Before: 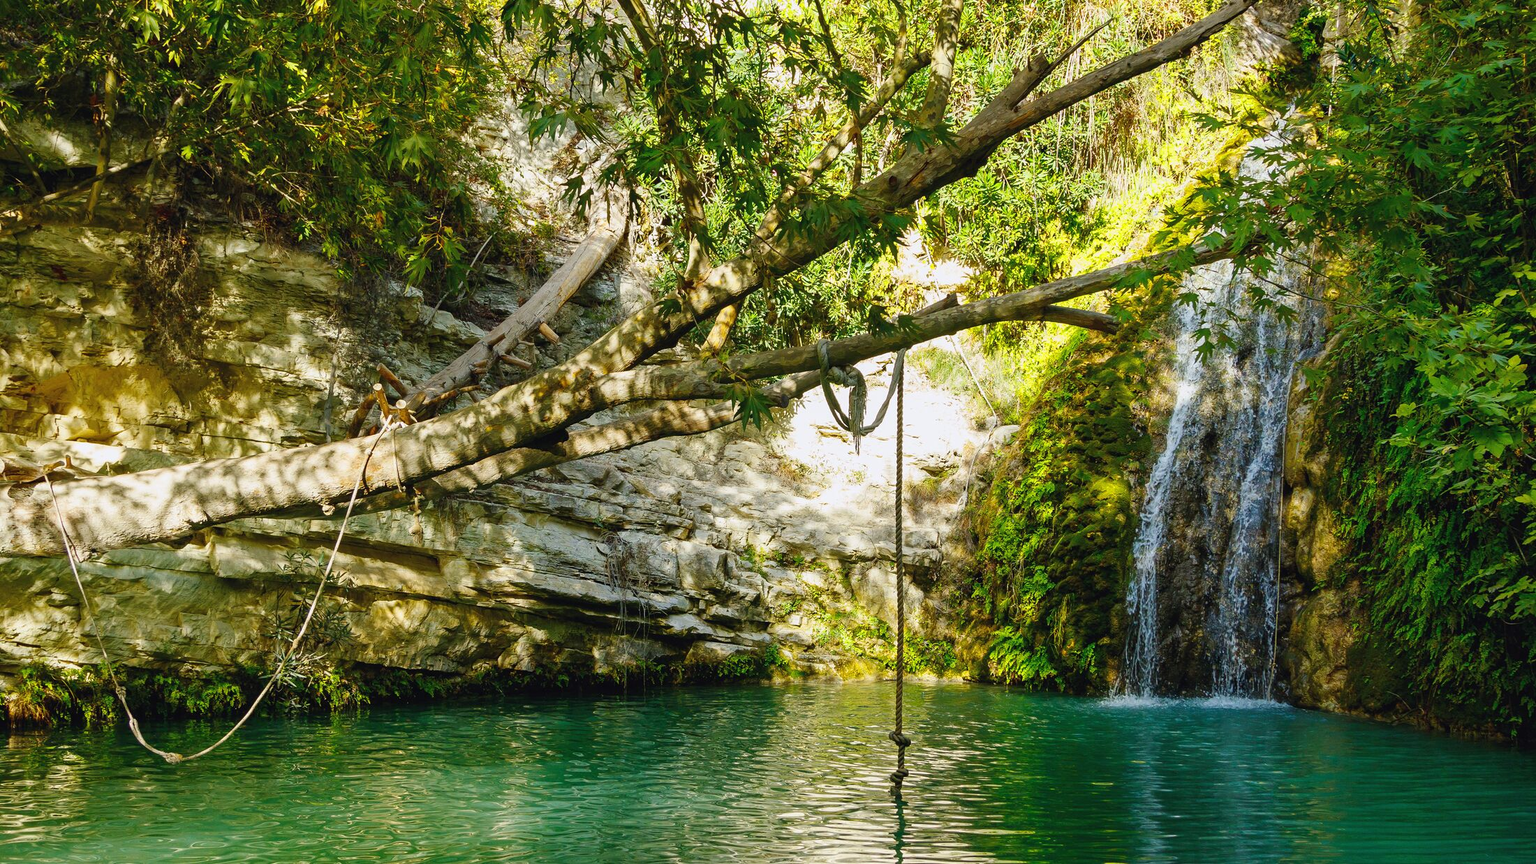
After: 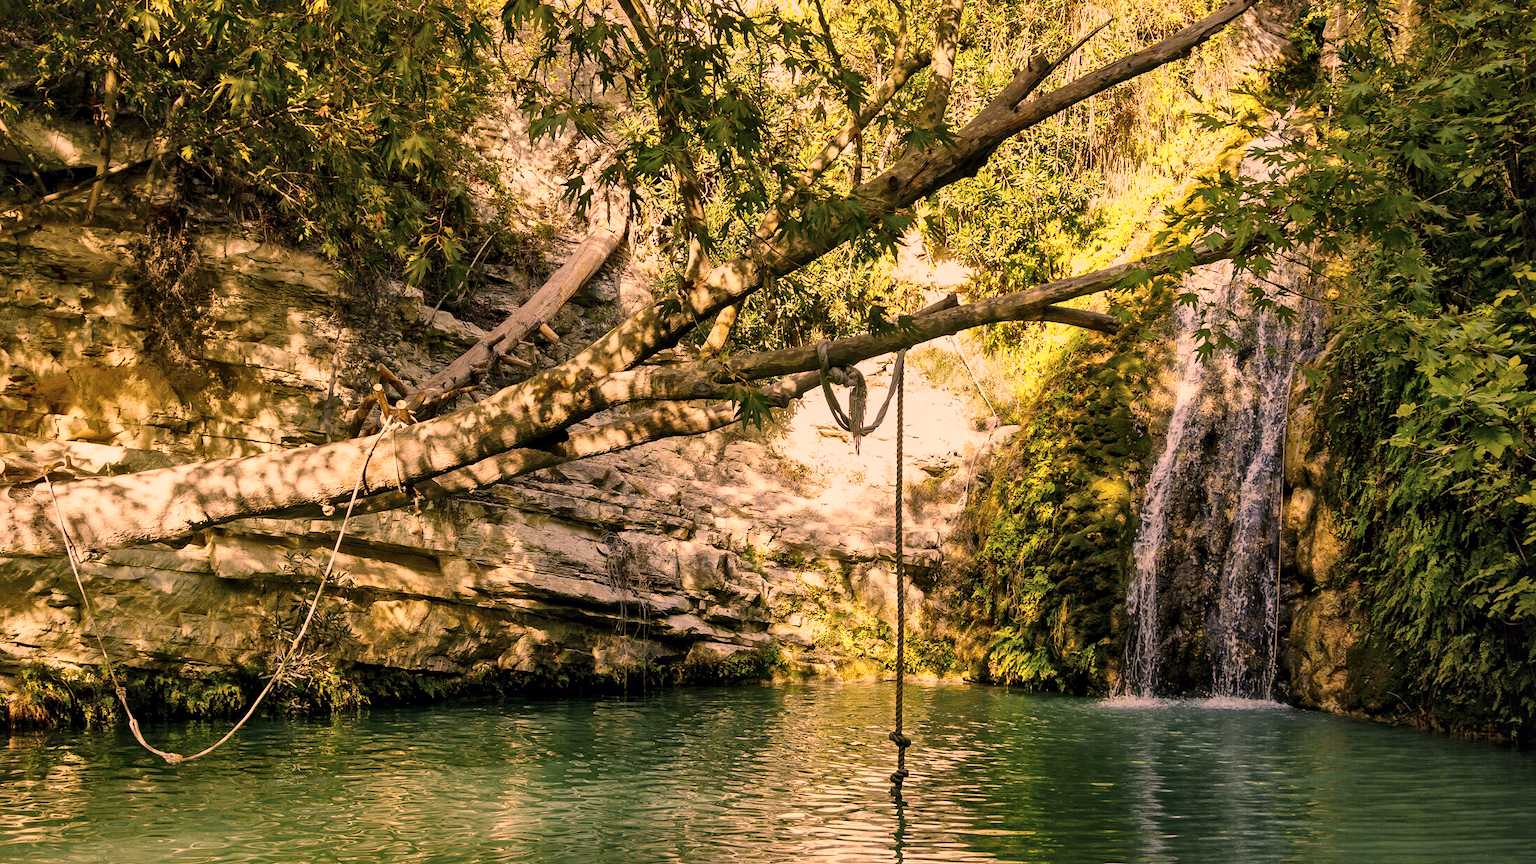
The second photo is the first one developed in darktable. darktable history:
local contrast: mode bilateral grid, contrast 20, coarseness 50, detail 159%, midtone range 0.2
color correction: highlights a* 40, highlights b* 40, saturation 0.69
